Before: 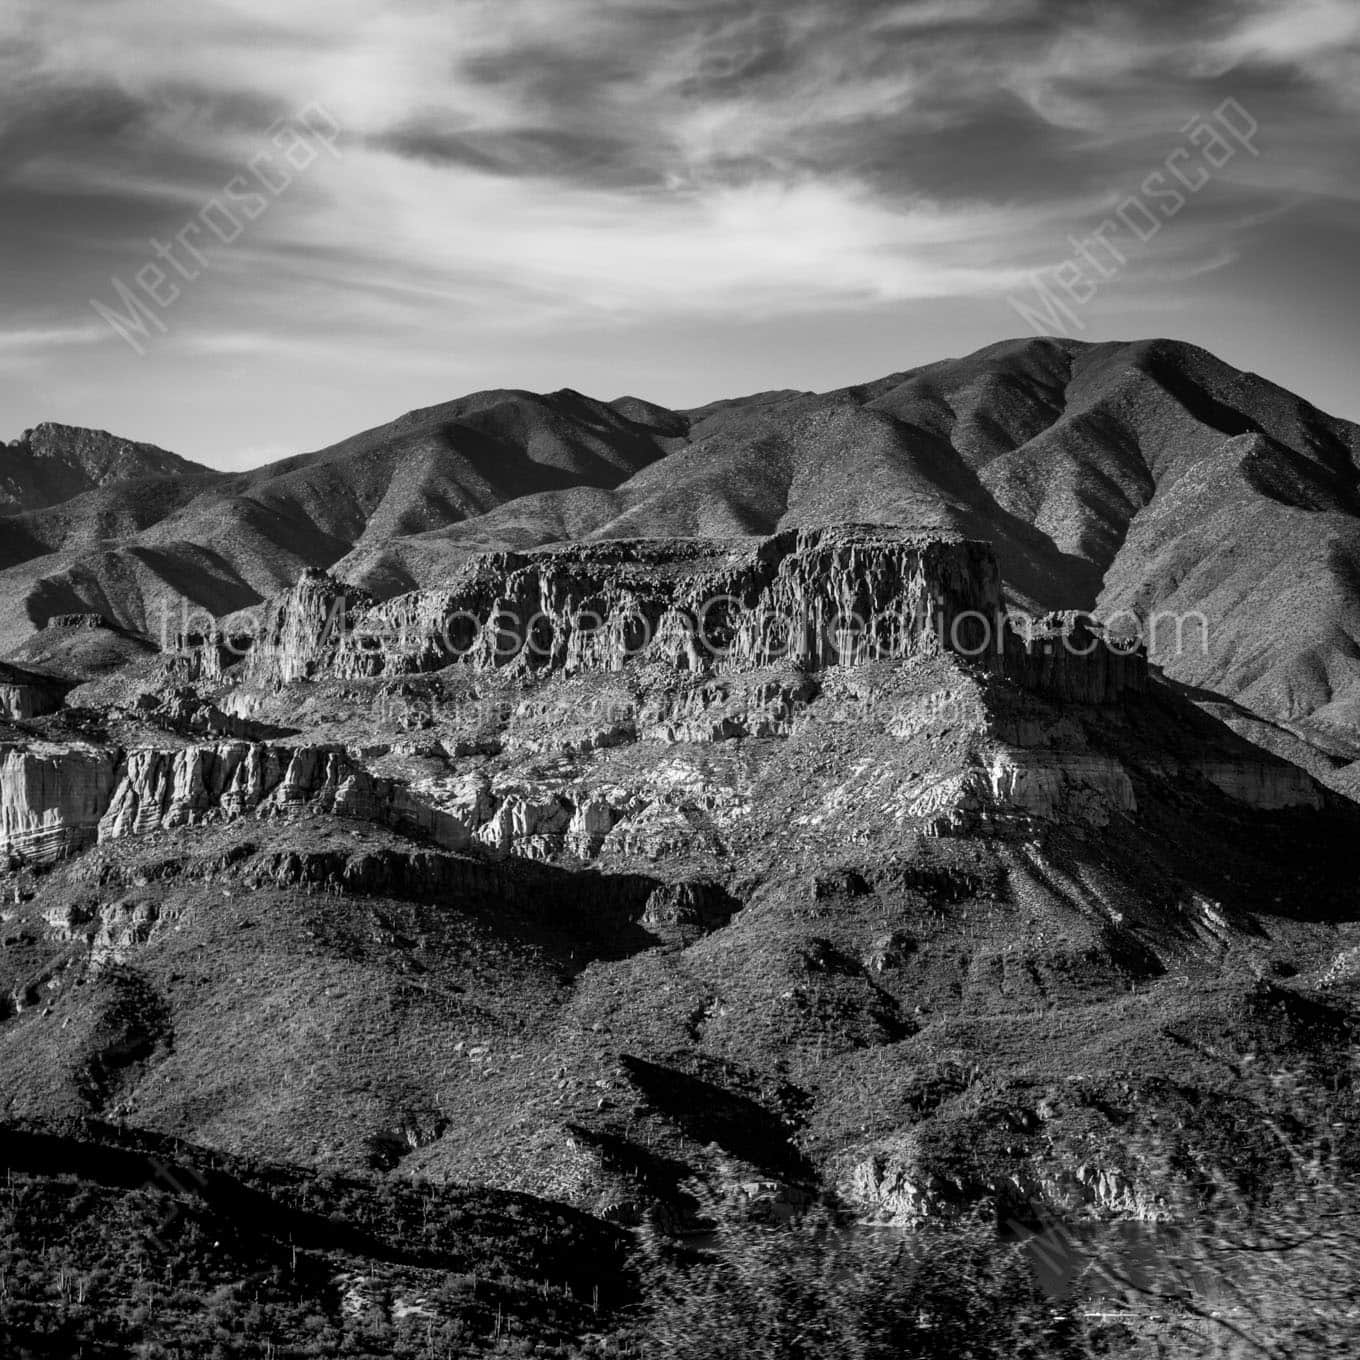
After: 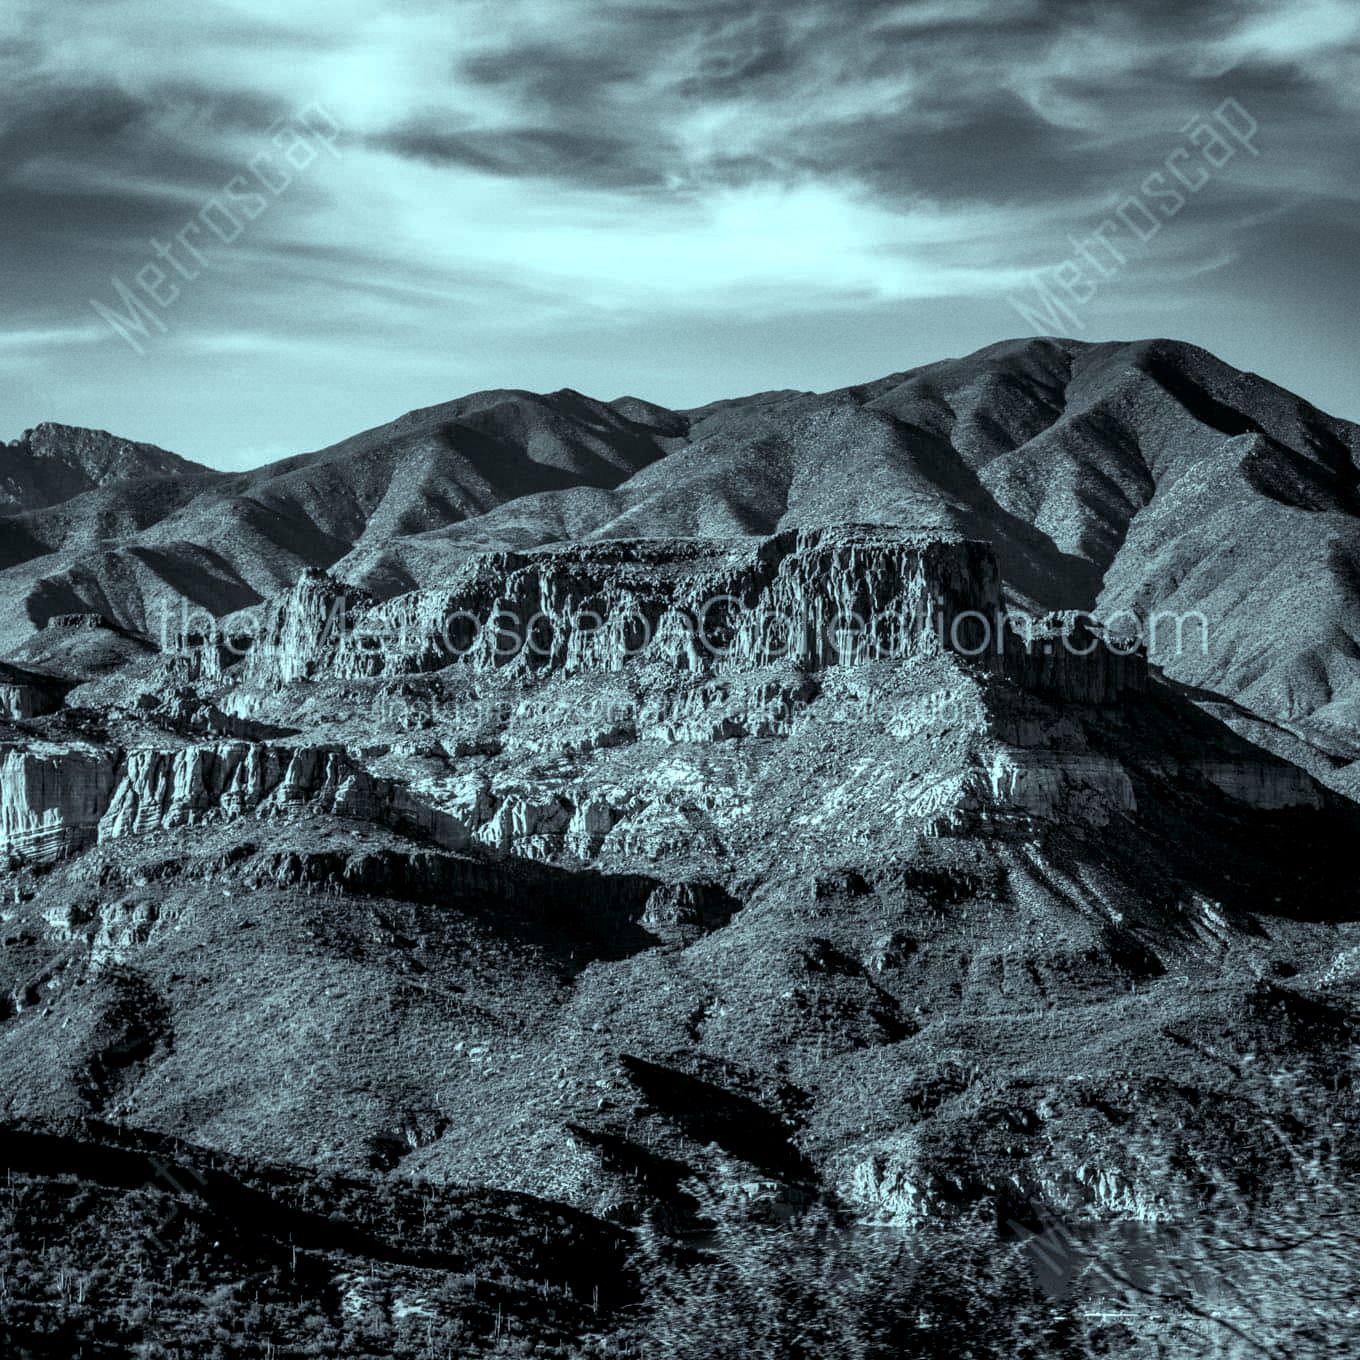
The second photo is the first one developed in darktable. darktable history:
color balance: mode lift, gamma, gain (sRGB), lift [0.997, 0.979, 1.021, 1.011], gamma [1, 1.084, 0.916, 0.998], gain [1, 0.87, 1.13, 1.101], contrast 4.55%, contrast fulcrum 38.24%, output saturation 104.09%
white balance: red 0.976, blue 1.04
grain: coarseness 14.57 ISO, strength 8.8%
local contrast: on, module defaults
